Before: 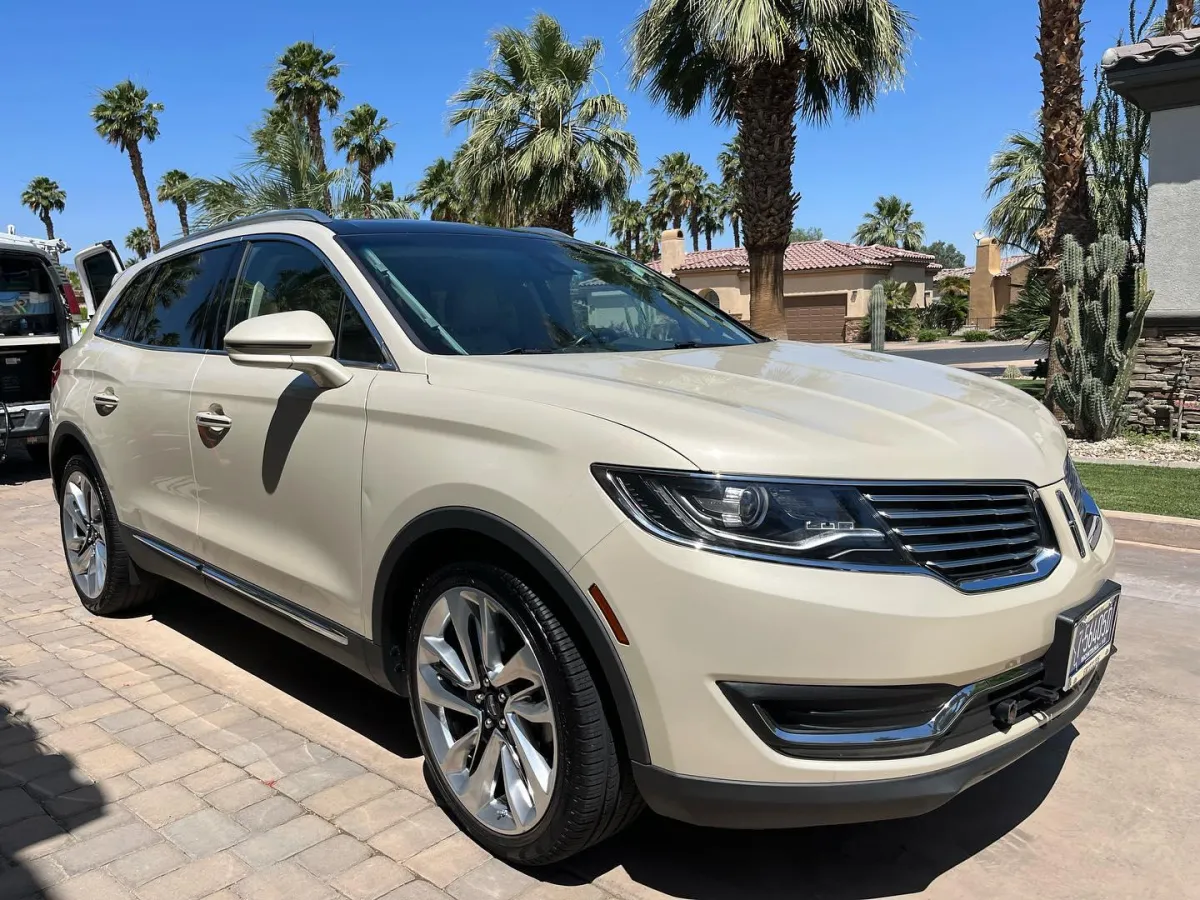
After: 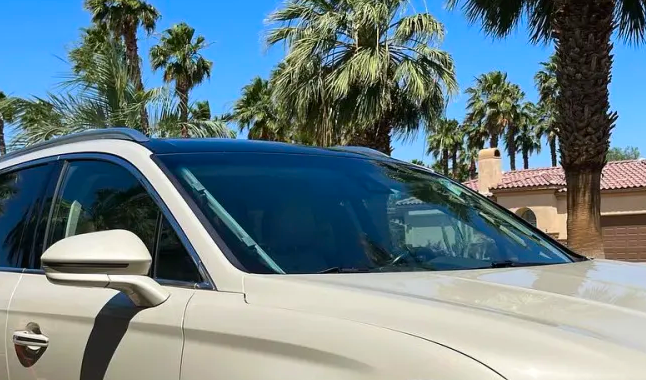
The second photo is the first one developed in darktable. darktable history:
crop: left 15.306%, top 9.065%, right 30.789%, bottom 48.638%
contrast brightness saturation: contrast 0.09, saturation 0.28
